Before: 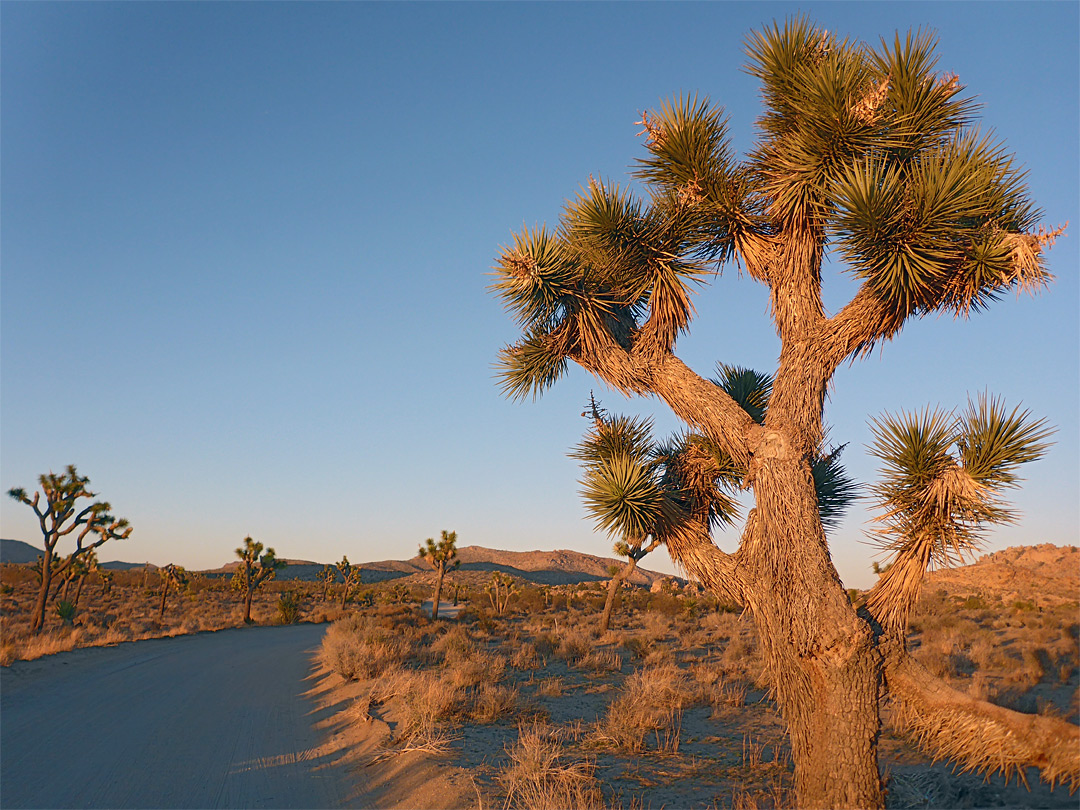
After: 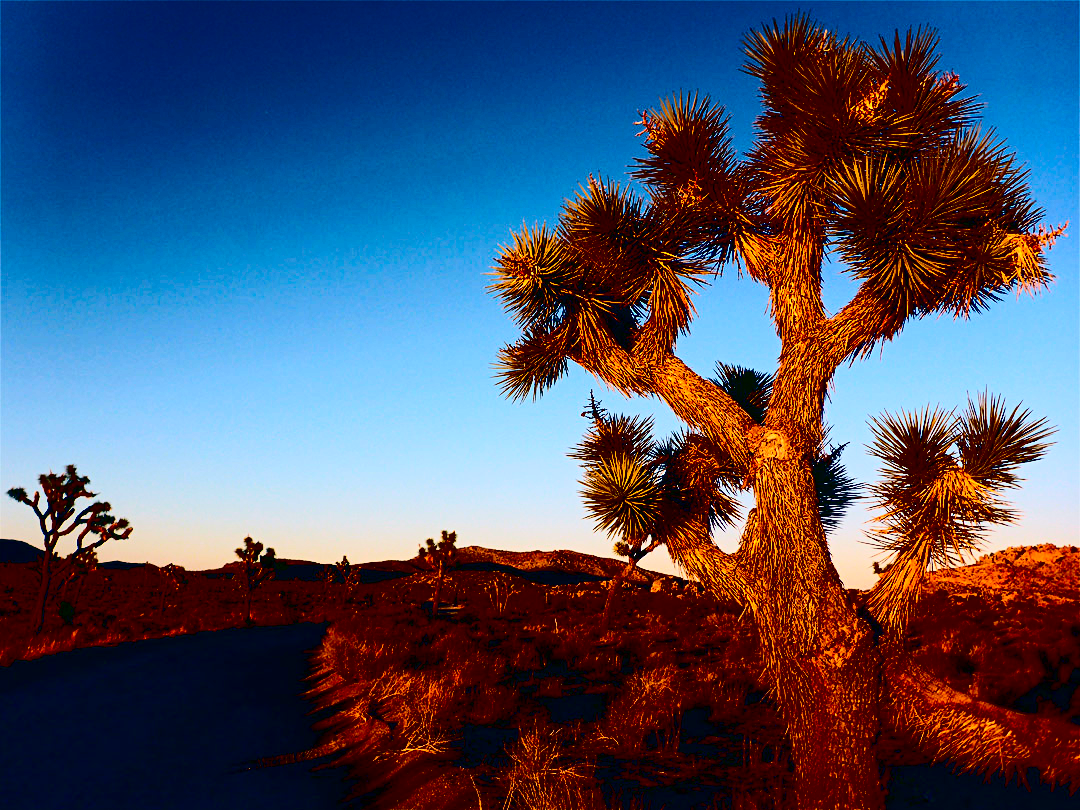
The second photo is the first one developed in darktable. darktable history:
contrast brightness saturation: contrast 0.757, brightness -0.989, saturation 0.992
